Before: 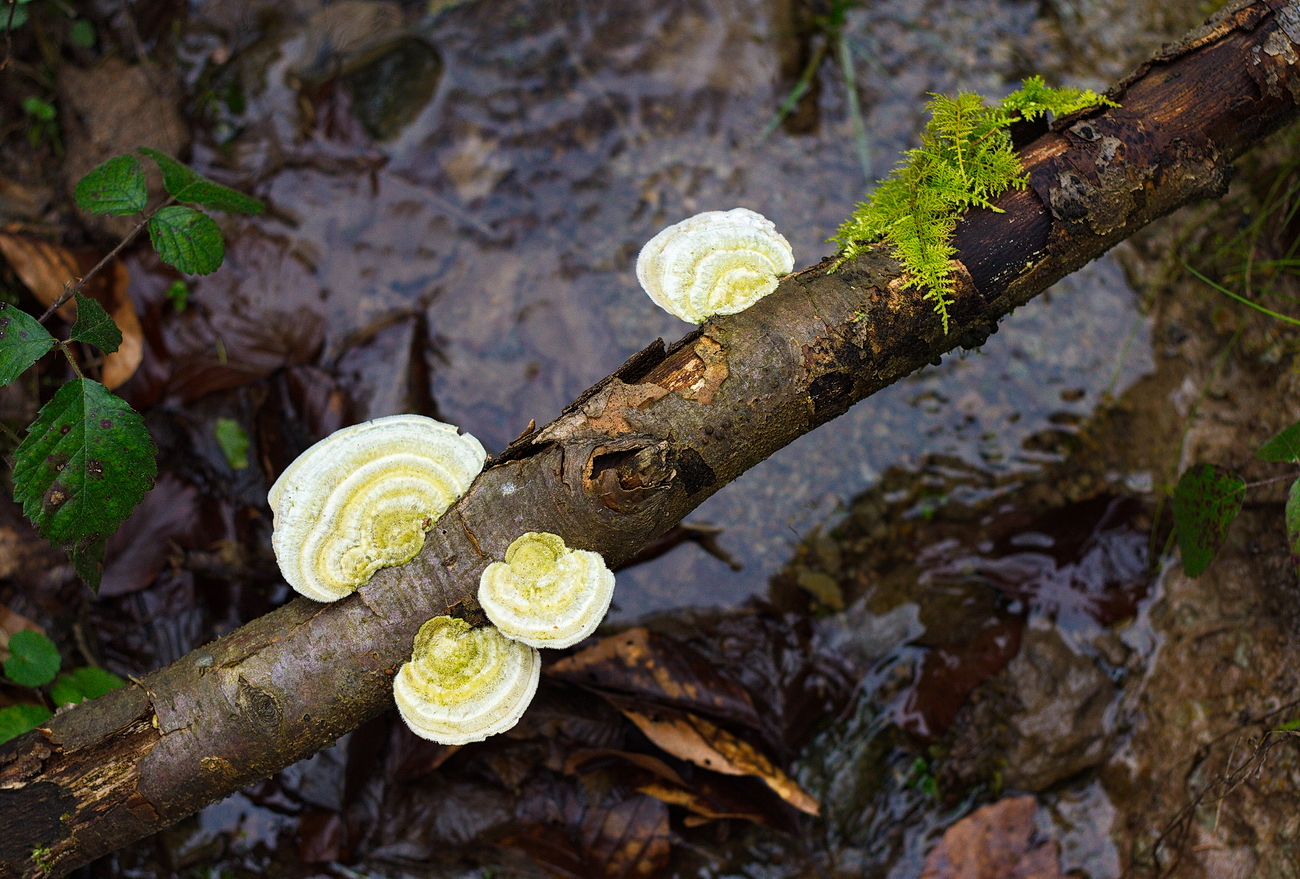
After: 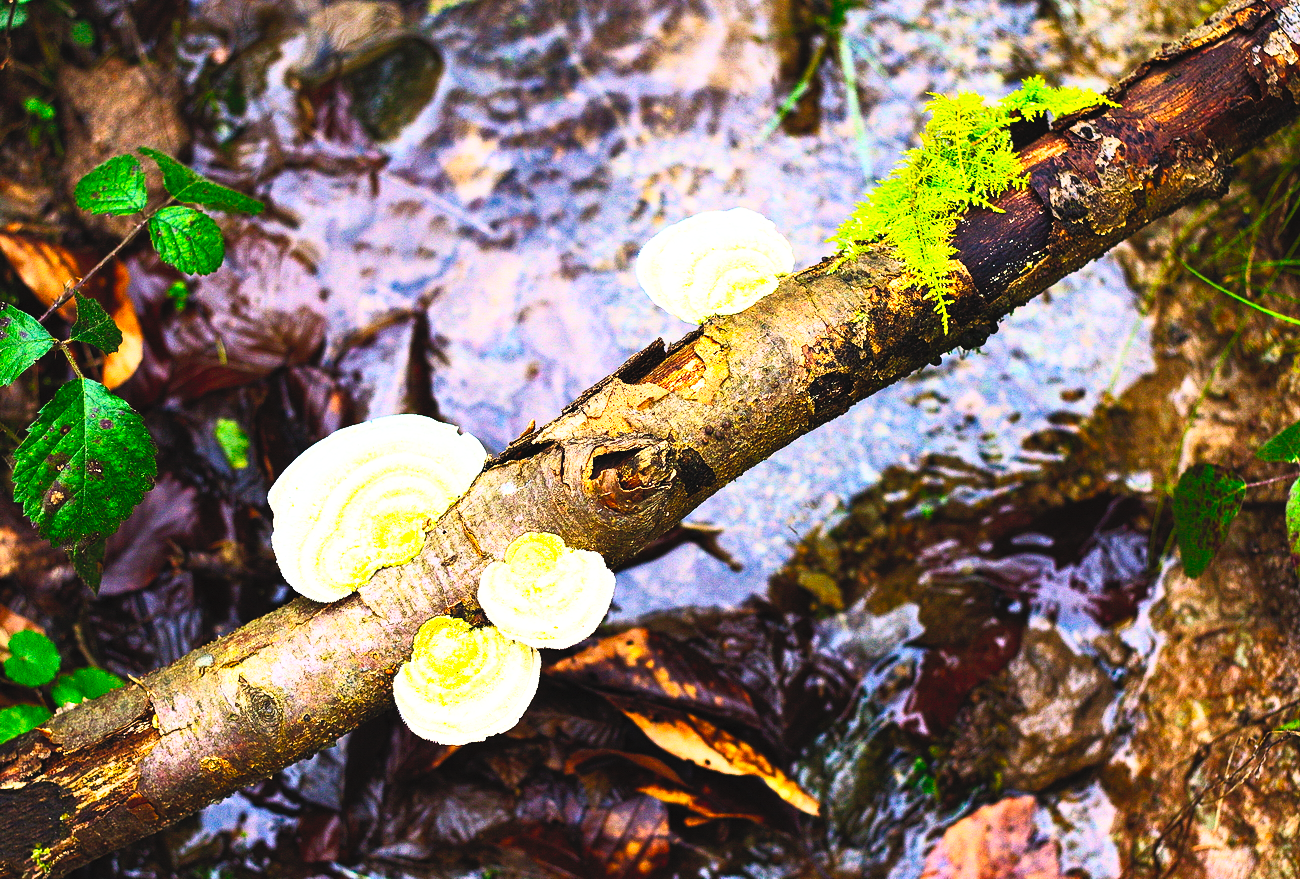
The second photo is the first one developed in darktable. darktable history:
color correction: saturation 1.8
contrast brightness saturation: contrast 0.43, brightness 0.56, saturation -0.19
base curve: curves: ch0 [(0, 0) (0.007, 0.004) (0.027, 0.03) (0.046, 0.07) (0.207, 0.54) (0.442, 0.872) (0.673, 0.972) (1, 1)], preserve colors none
